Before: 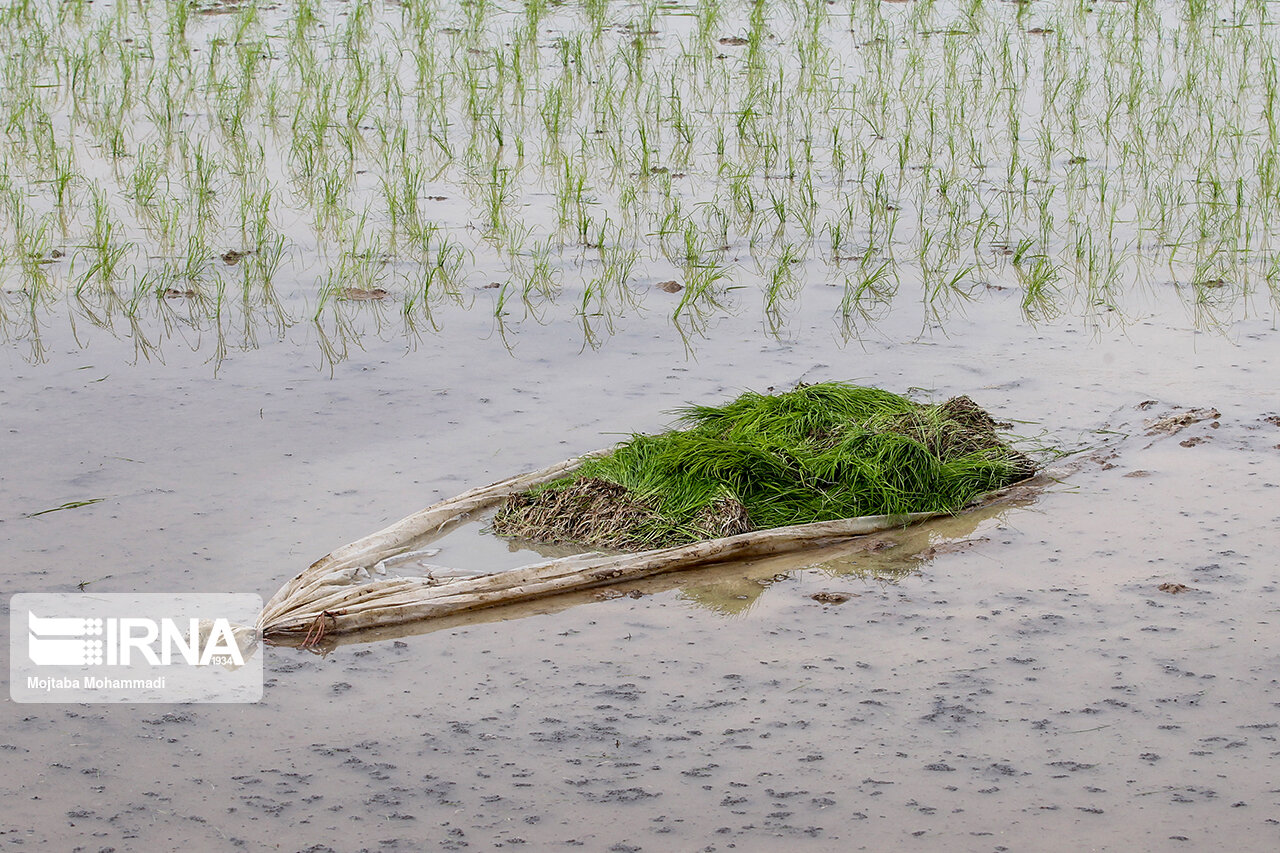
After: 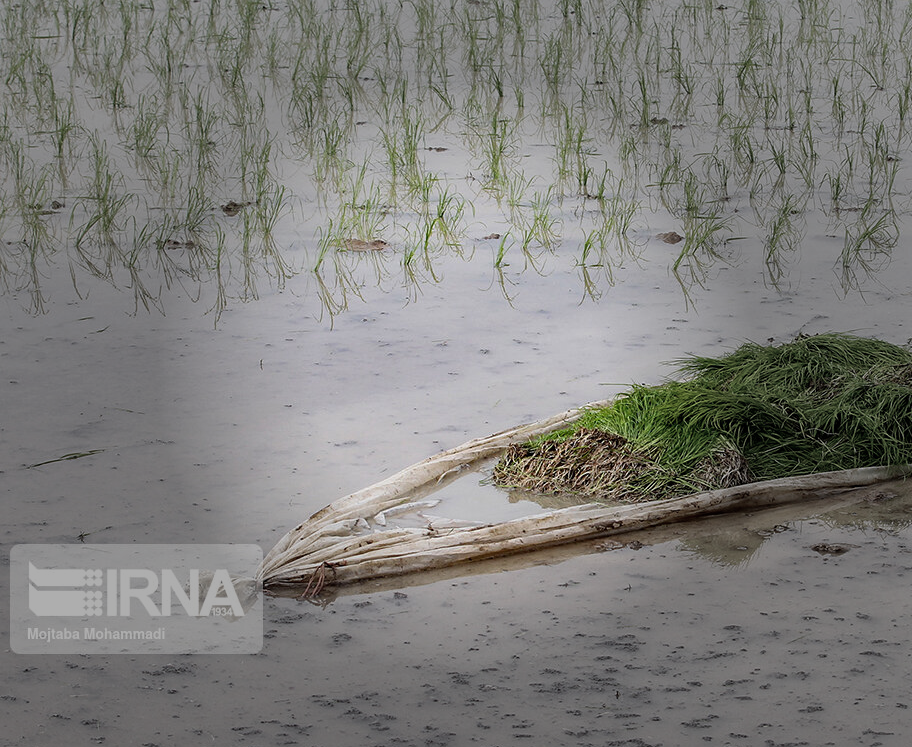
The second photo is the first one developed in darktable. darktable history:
crop: top 5.803%, right 27.864%, bottom 5.804%
vignetting: fall-off start 31.28%, fall-off radius 34.64%, brightness -0.575
